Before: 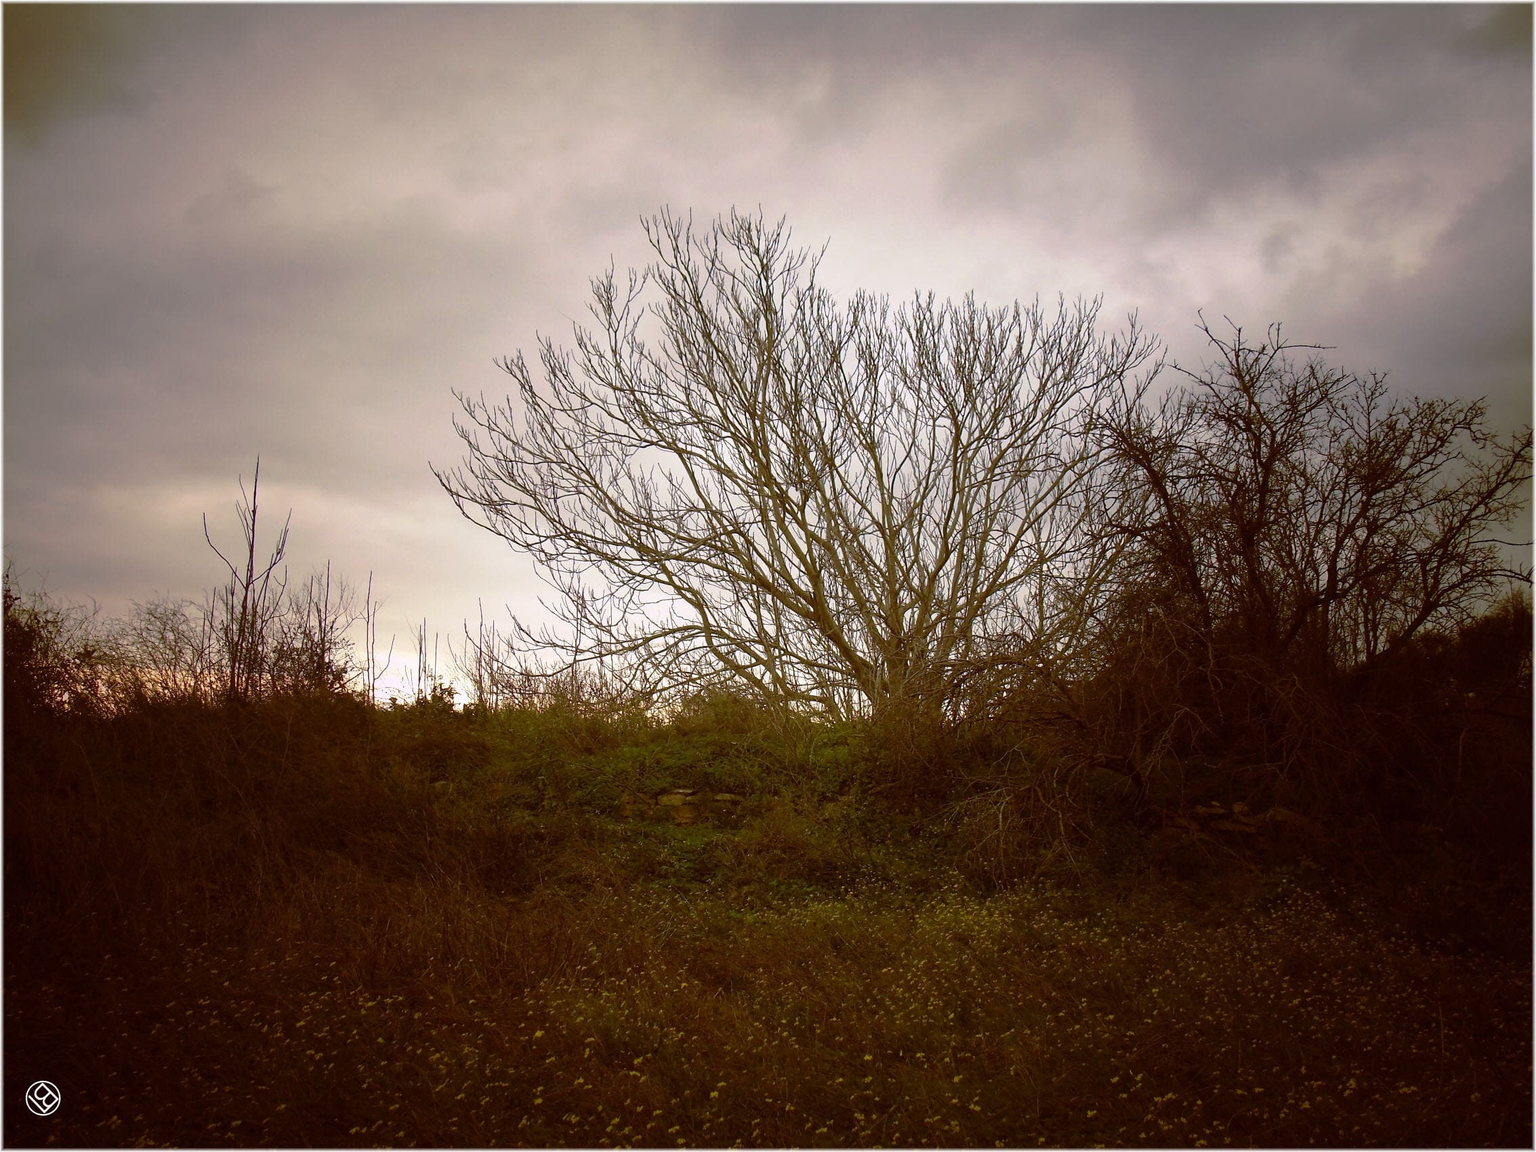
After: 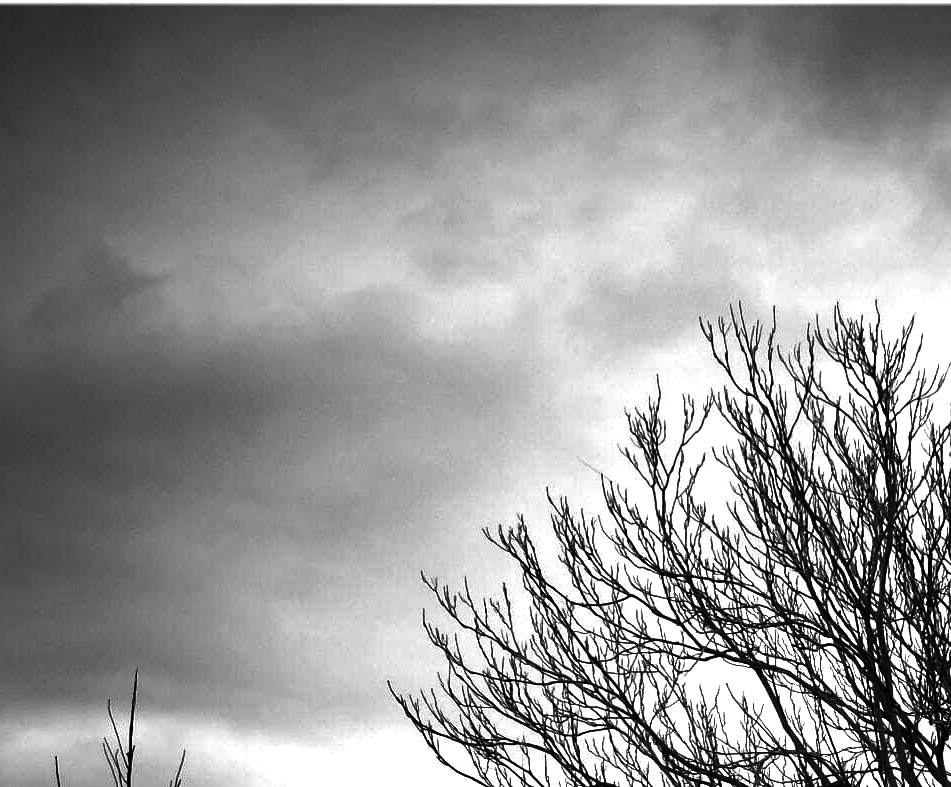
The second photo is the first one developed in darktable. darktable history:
crop and rotate: left 10.817%, top 0.062%, right 47.194%, bottom 53.626%
color balance rgb: shadows lift › luminance -9.41%, highlights gain › luminance 17.6%, global offset › luminance -1.45%, perceptual saturation grading › highlights -17.77%, perceptual saturation grading › mid-tones 33.1%, perceptual saturation grading › shadows 50.52%, global vibrance 24.22%
white balance: red 1, blue 1
contrast brightness saturation: contrast 0.02, brightness -1, saturation -1
exposure: black level correction 0, exposure 0.5 EV, compensate exposure bias true, compensate highlight preservation false
